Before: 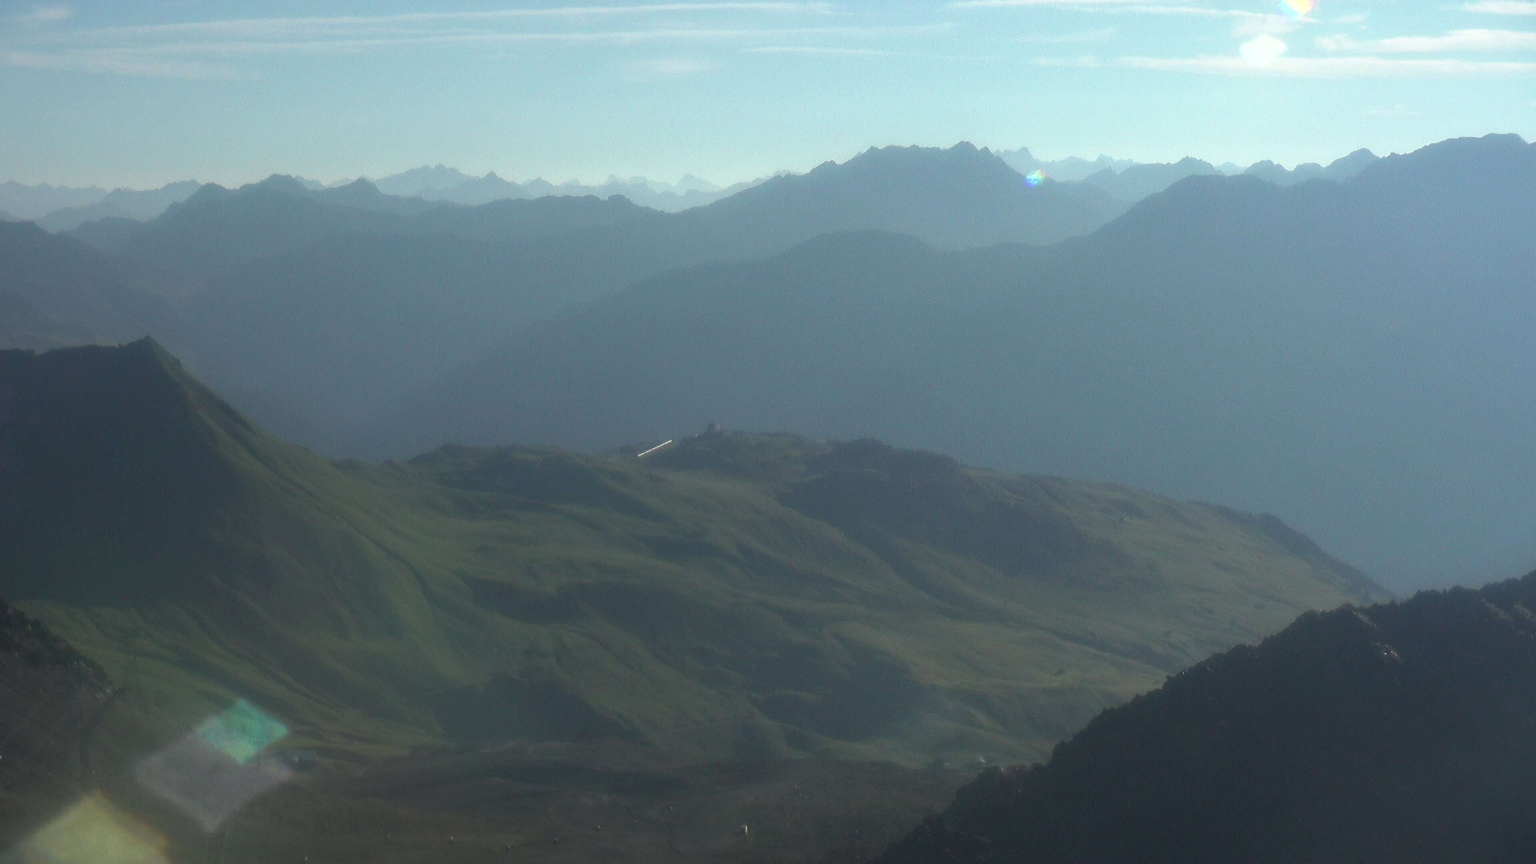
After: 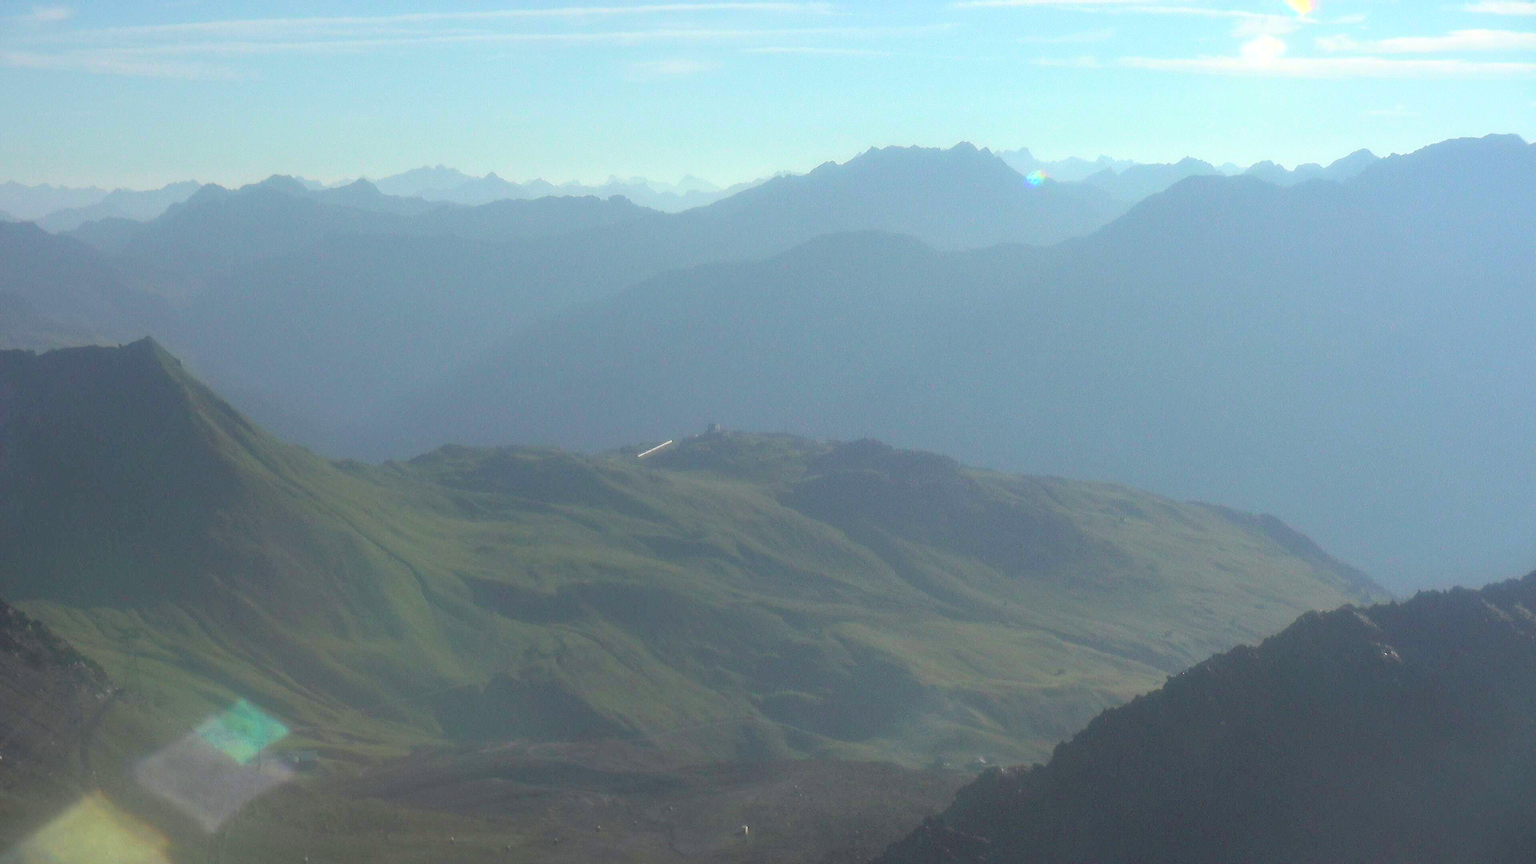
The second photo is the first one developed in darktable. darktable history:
haze removal: compatibility mode true, adaptive false
contrast brightness saturation: contrast 0.103, brightness 0.29, saturation 0.146
